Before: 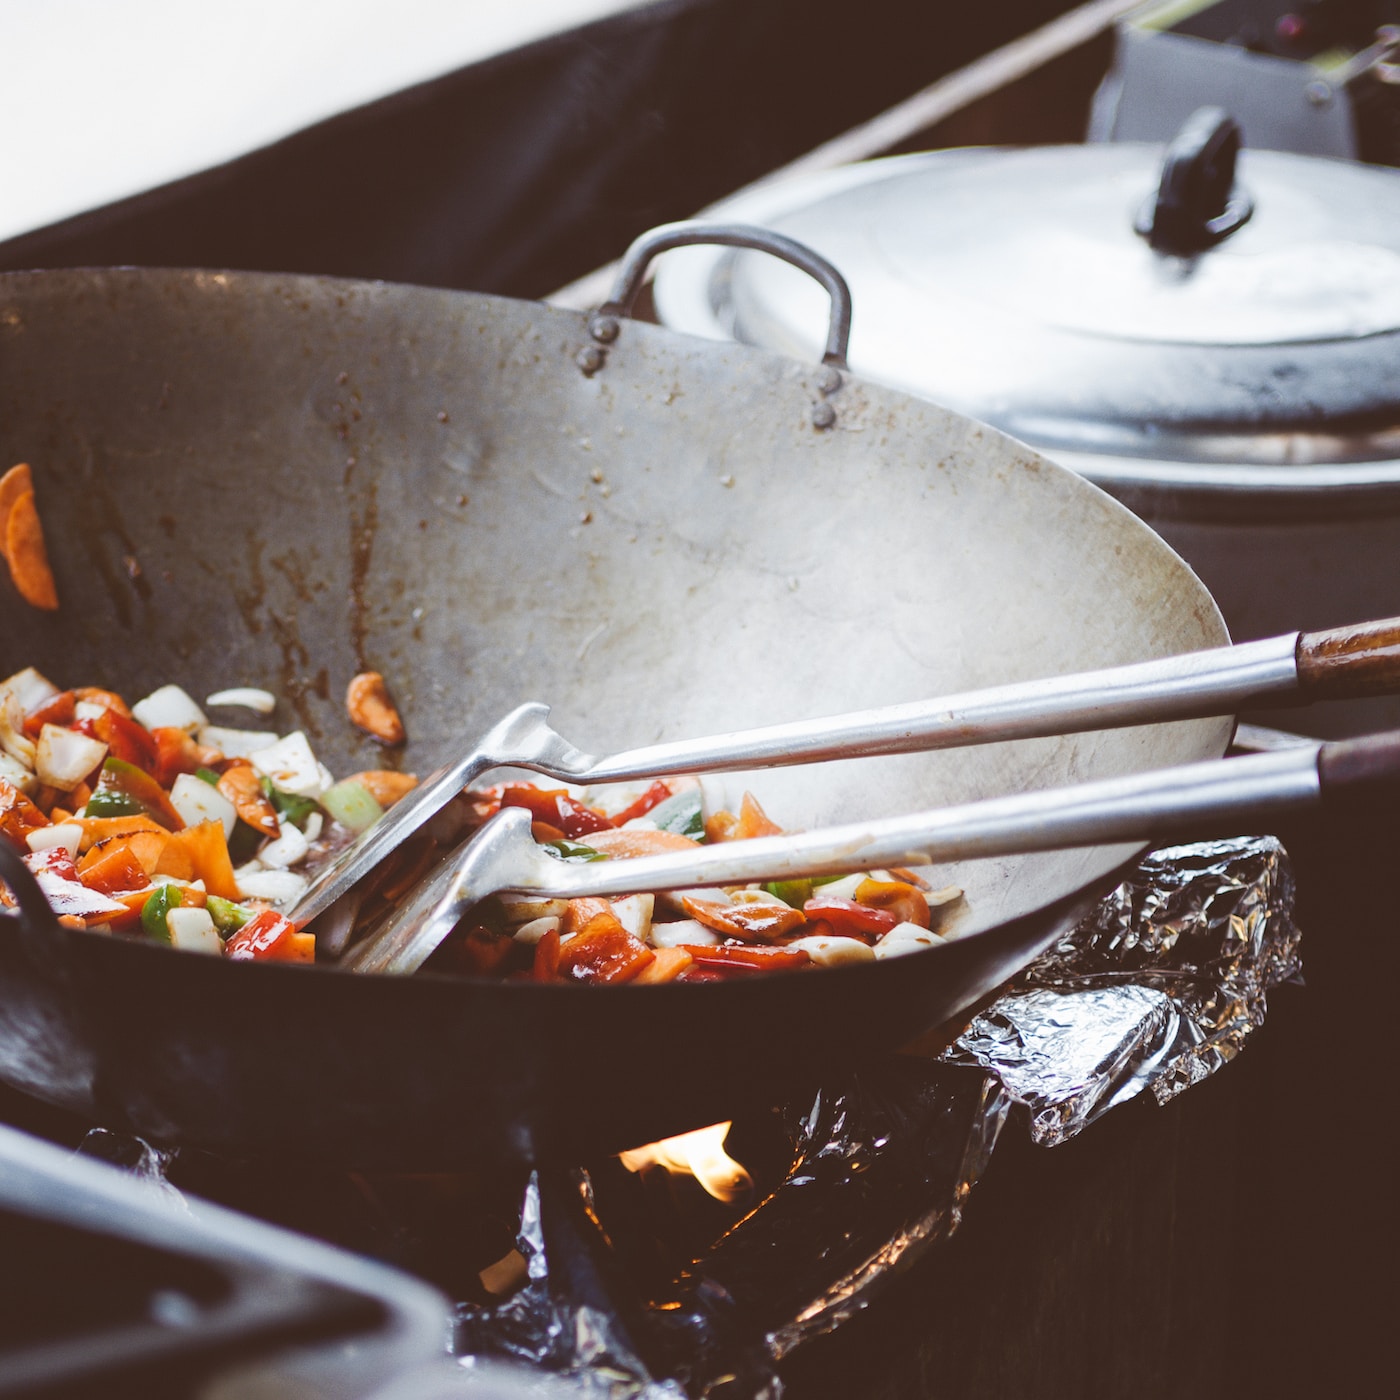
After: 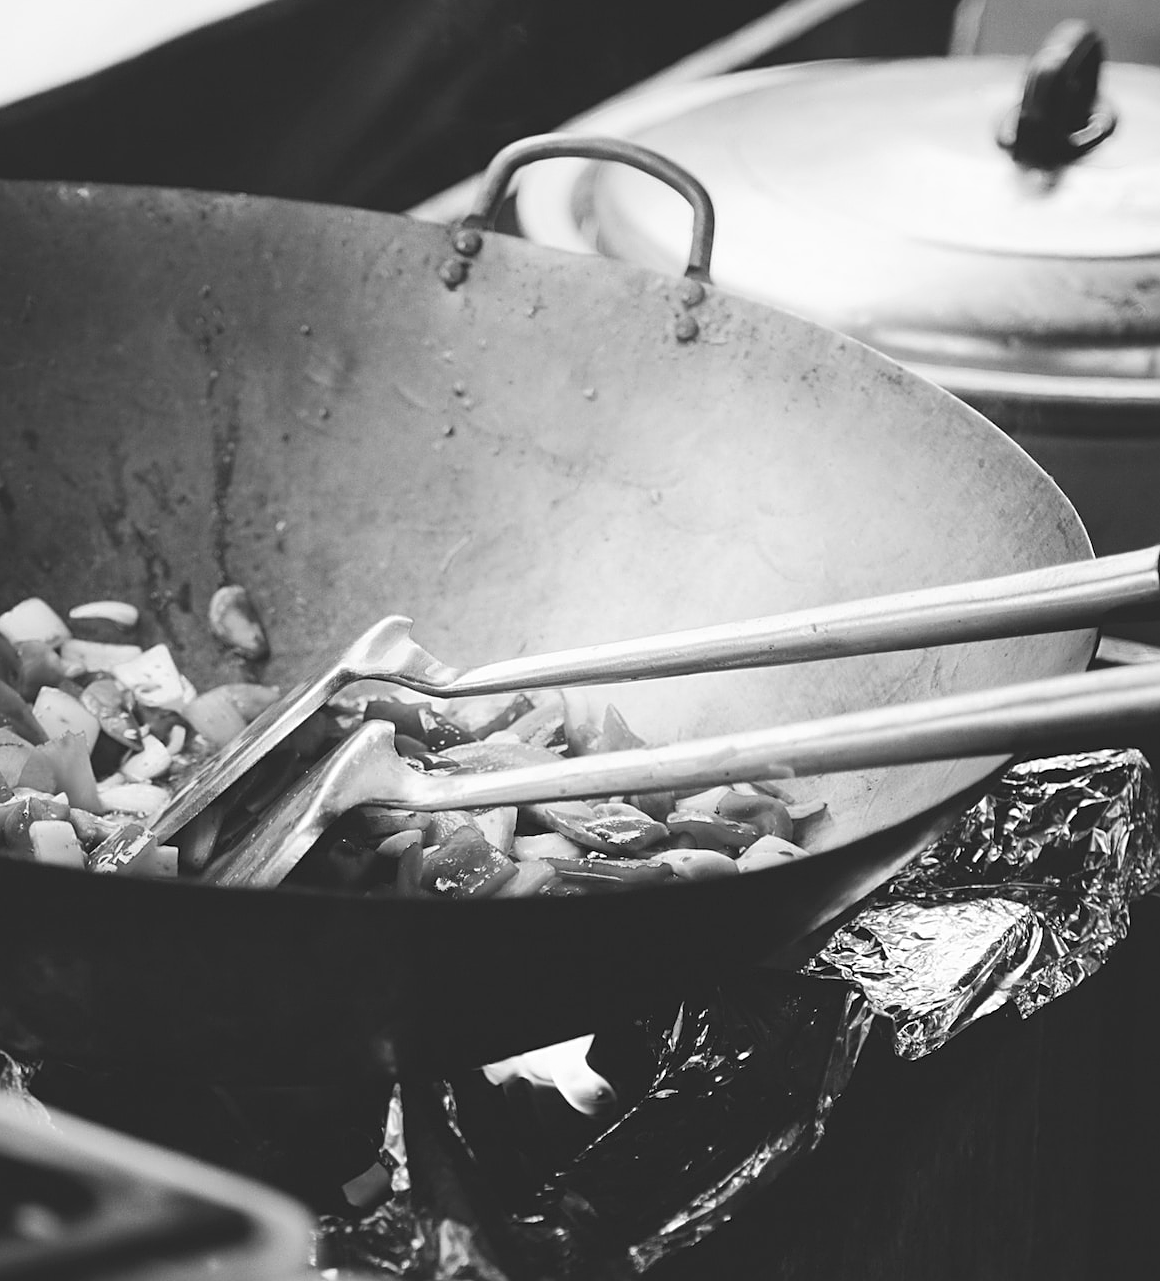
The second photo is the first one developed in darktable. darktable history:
monochrome: a 16.01, b -2.65, highlights 0.52
crop: left 9.807%, top 6.259%, right 7.334%, bottom 2.177%
sharpen: on, module defaults
